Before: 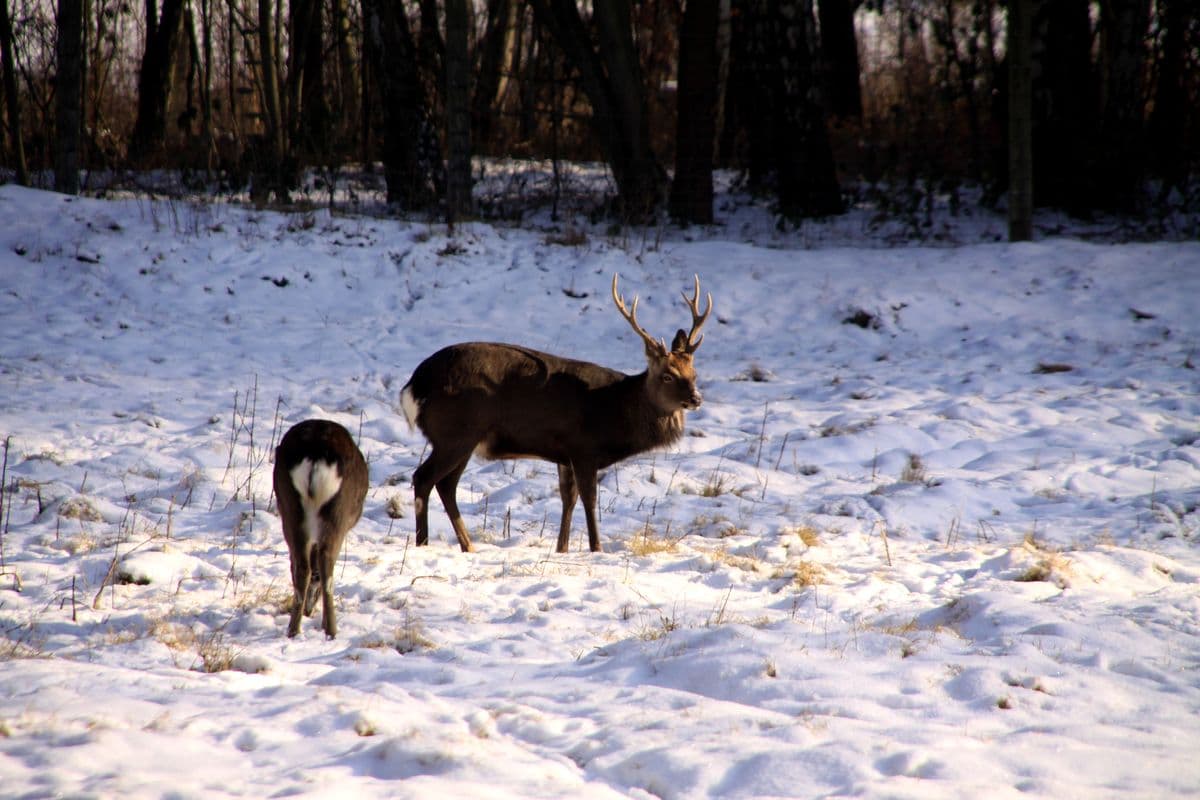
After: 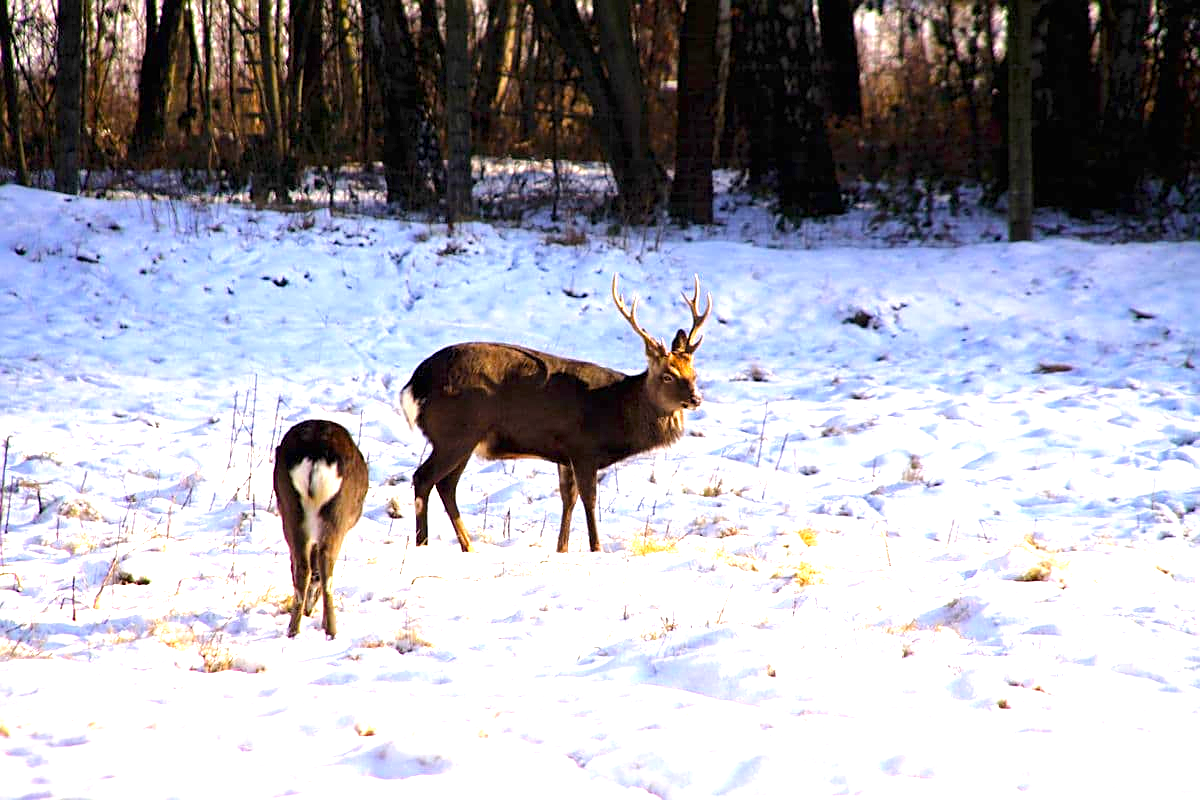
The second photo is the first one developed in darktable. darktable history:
color balance rgb: perceptual saturation grading › global saturation 25%, perceptual brilliance grading › mid-tones 10%, perceptual brilliance grading › shadows 15%, global vibrance 20%
sharpen: radius 1.967
exposure: black level correction 0, exposure 1.35 EV, compensate exposure bias true, compensate highlight preservation false
